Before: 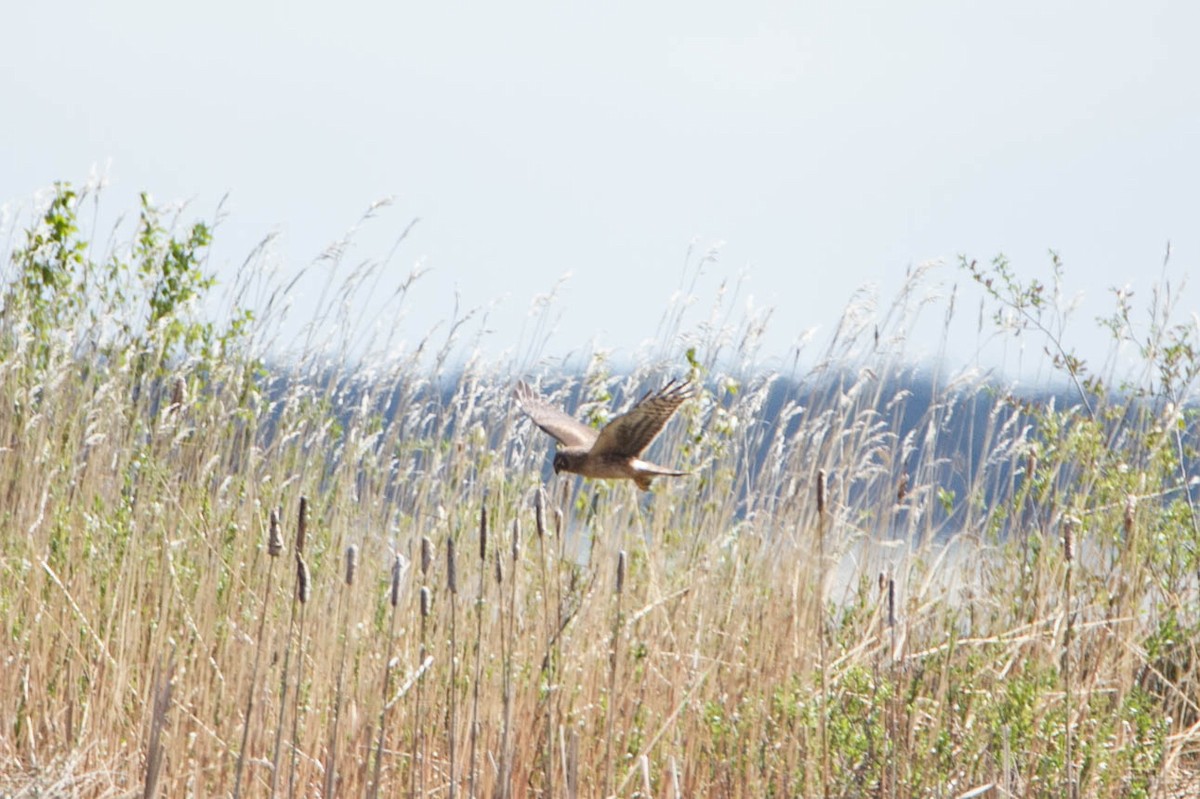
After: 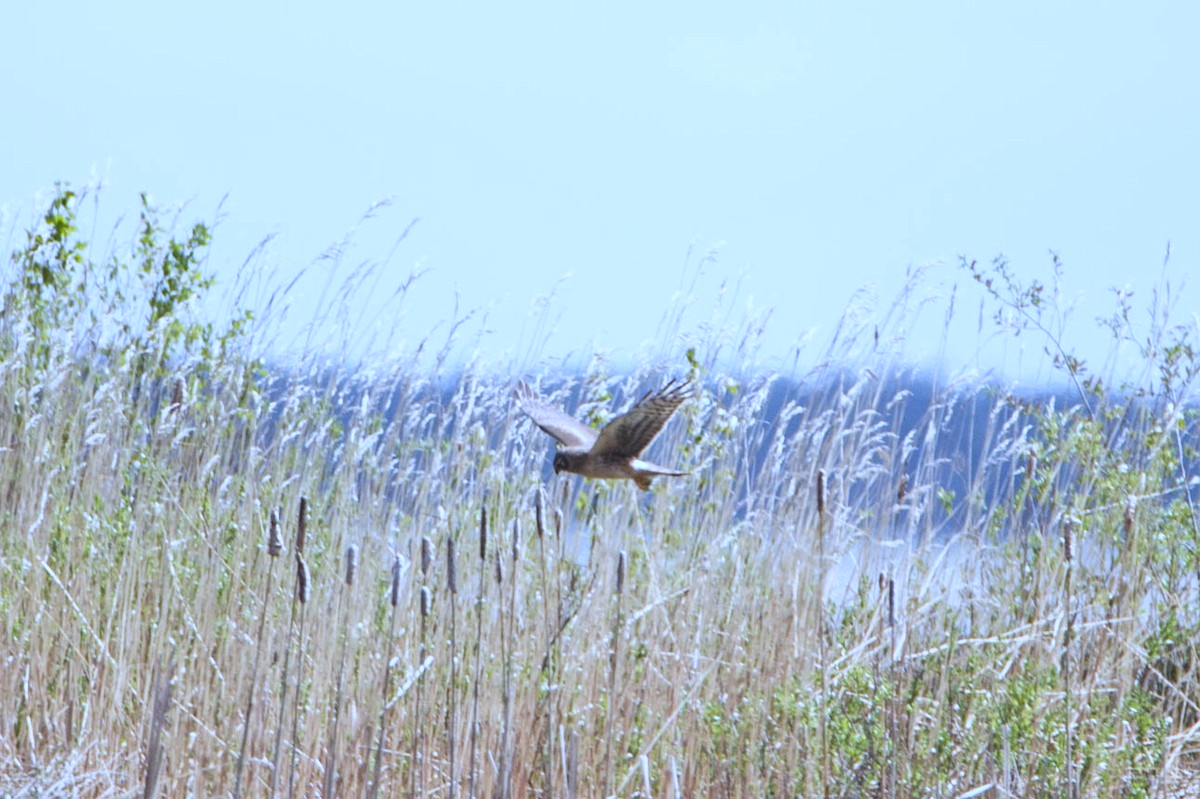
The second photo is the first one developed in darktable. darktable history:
rotate and perspective: automatic cropping original format, crop left 0, crop top 0
white balance: red 0.871, blue 1.249
